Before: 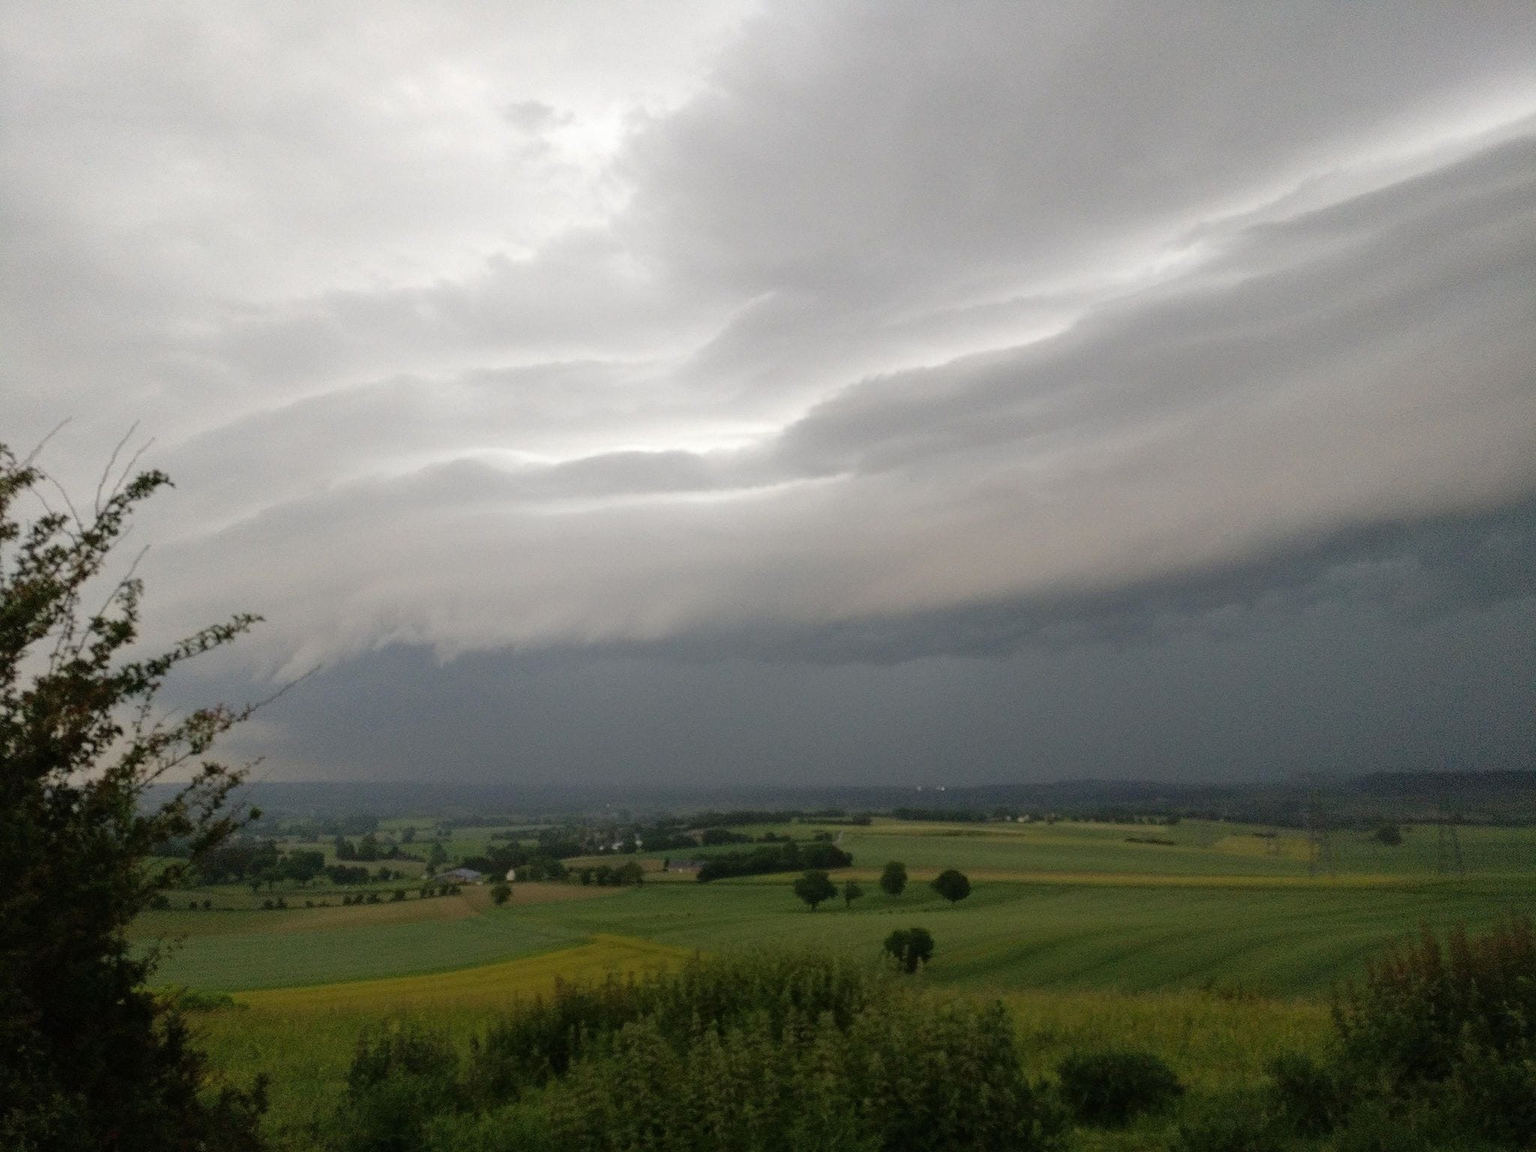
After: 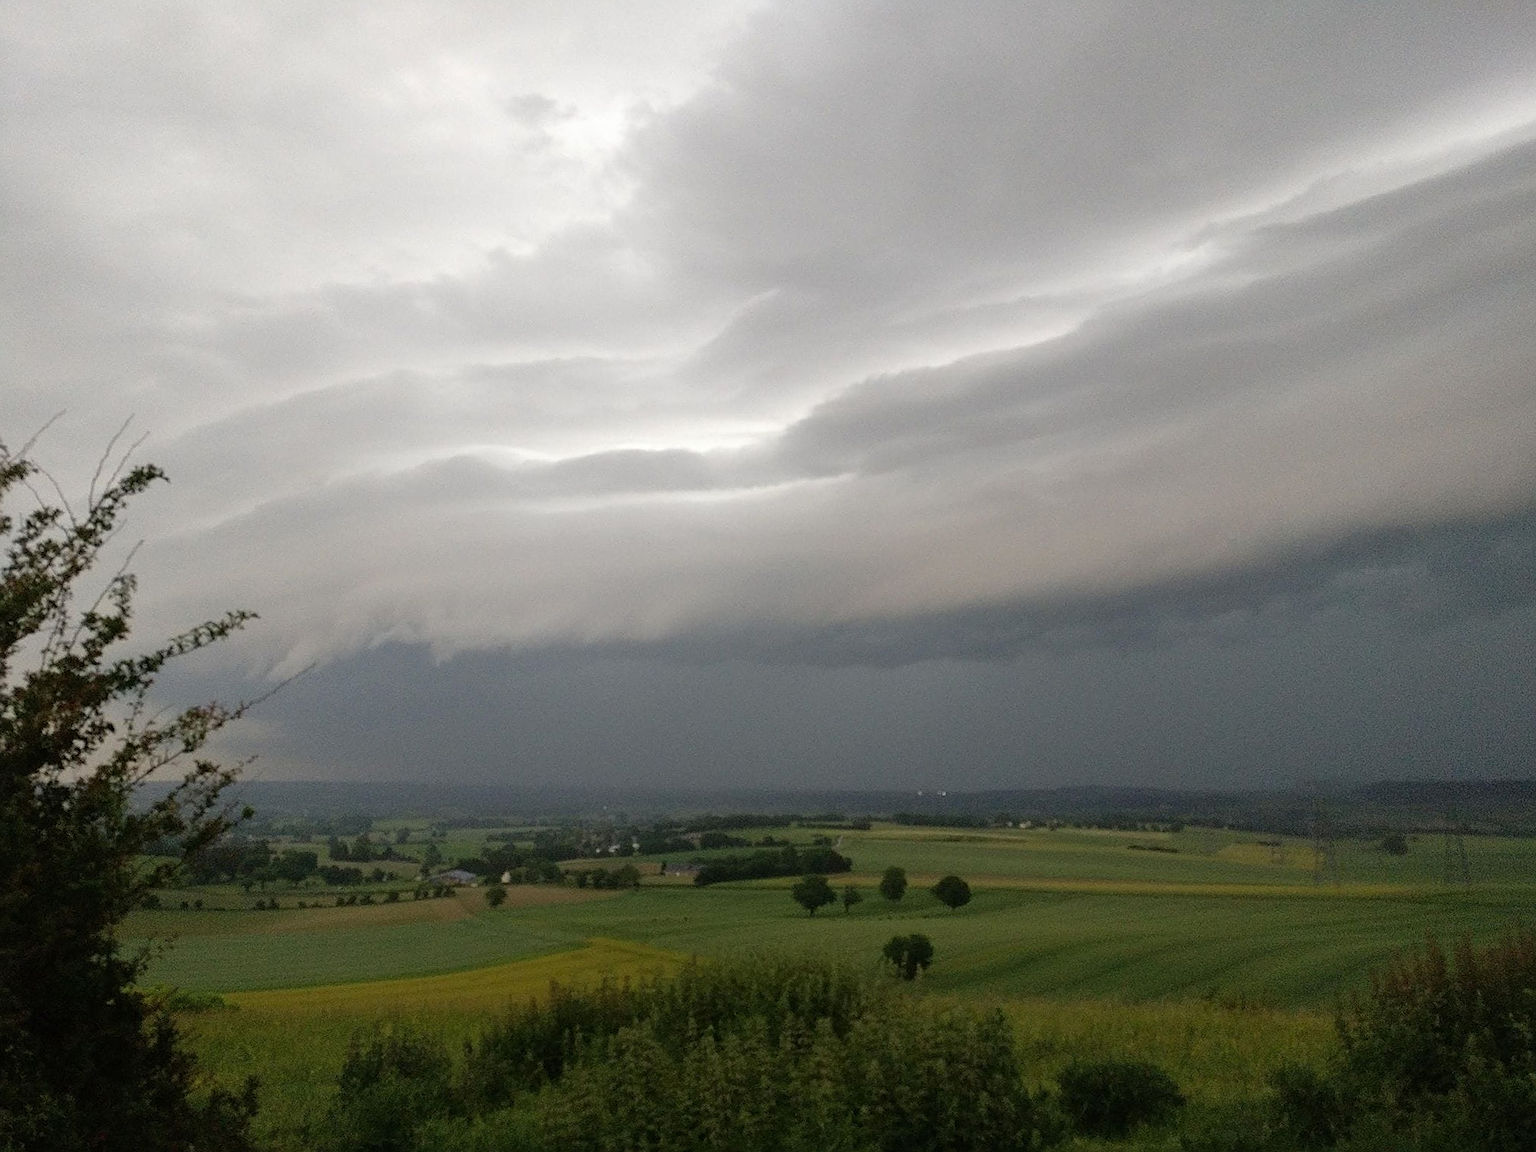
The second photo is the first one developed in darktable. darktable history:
sharpen: on, module defaults
crop and rotate: angle -0.5°
